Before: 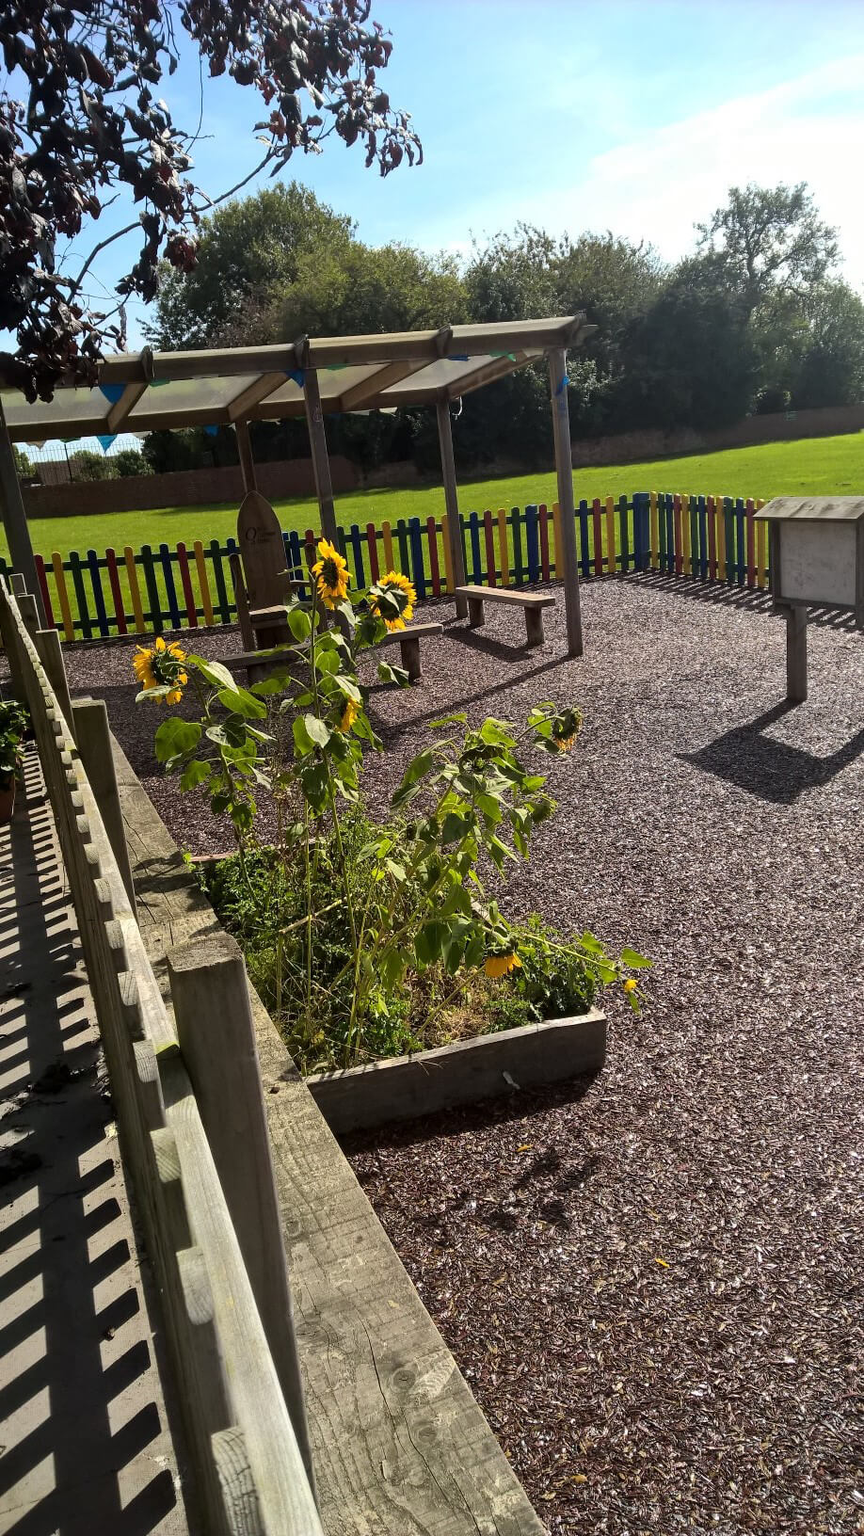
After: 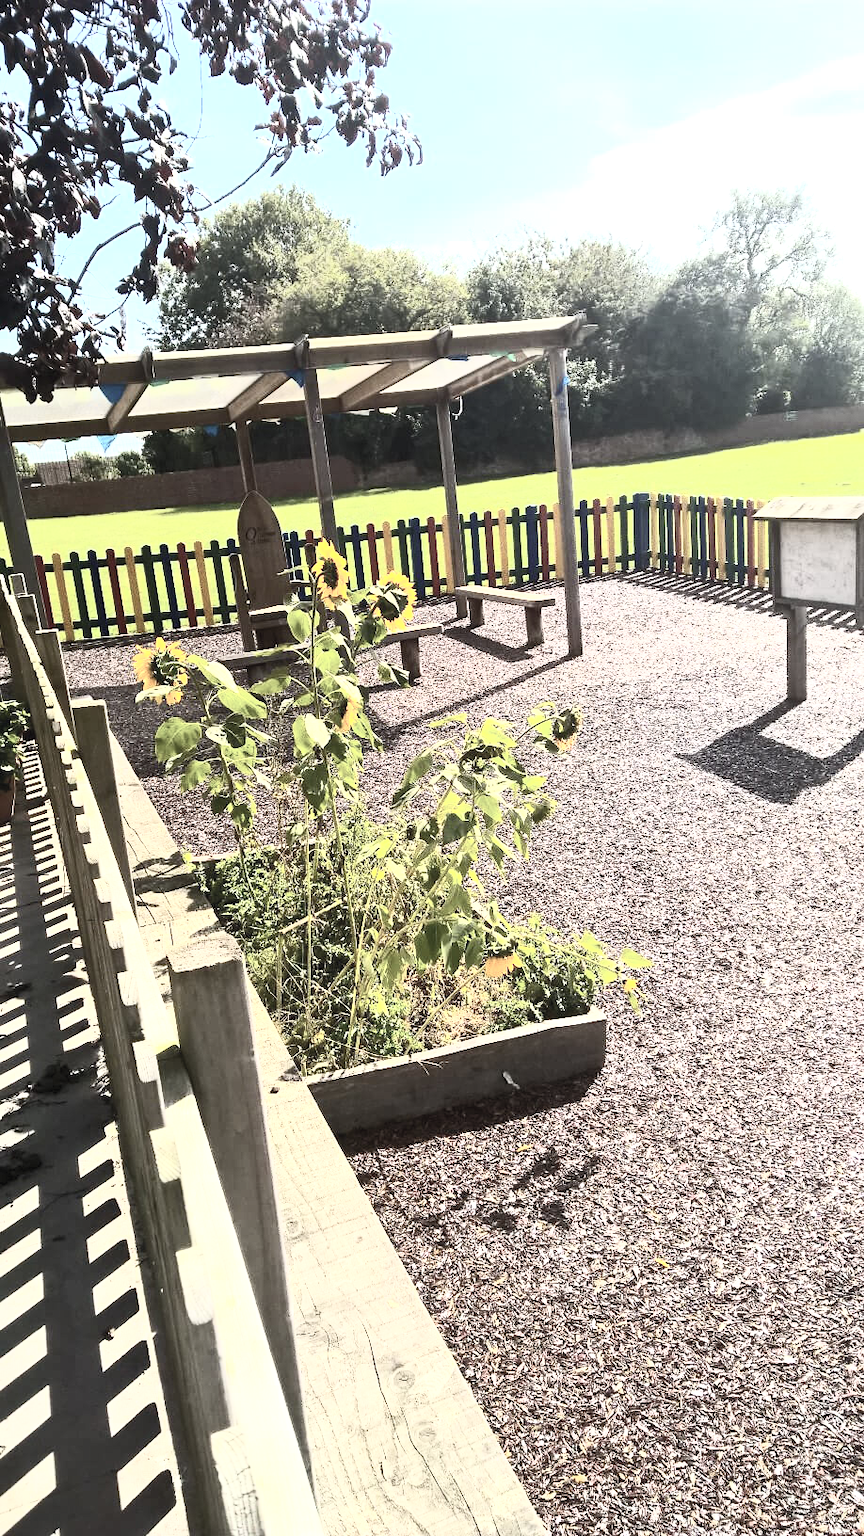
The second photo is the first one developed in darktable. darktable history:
contrast brightness saturation: contrast 0.57, brightness 0.57, saturation -0.34
exposure: black level correction 0, exposure 1.125 EV, compensate exposure bias true, compensate highlight preservation false
